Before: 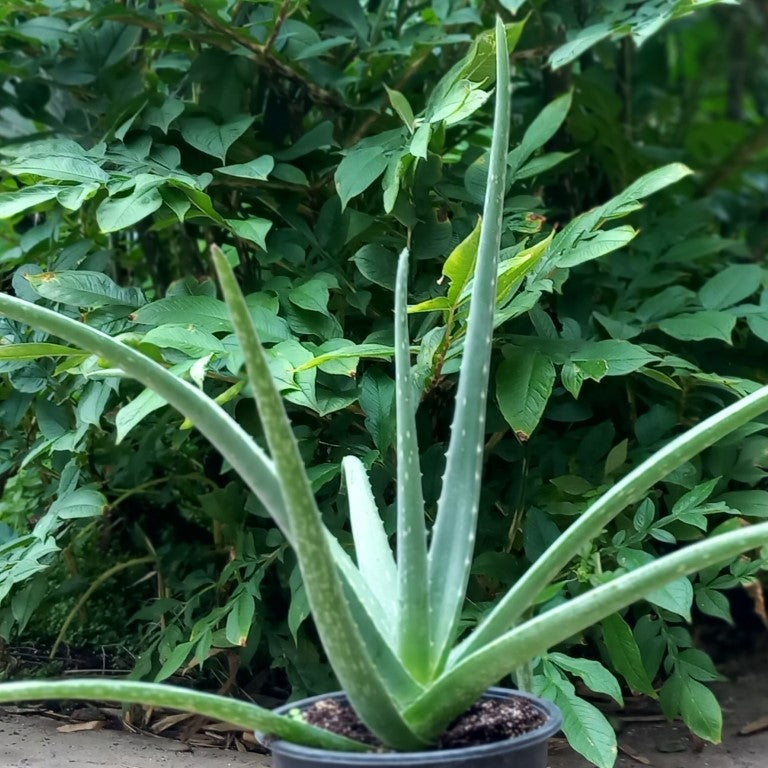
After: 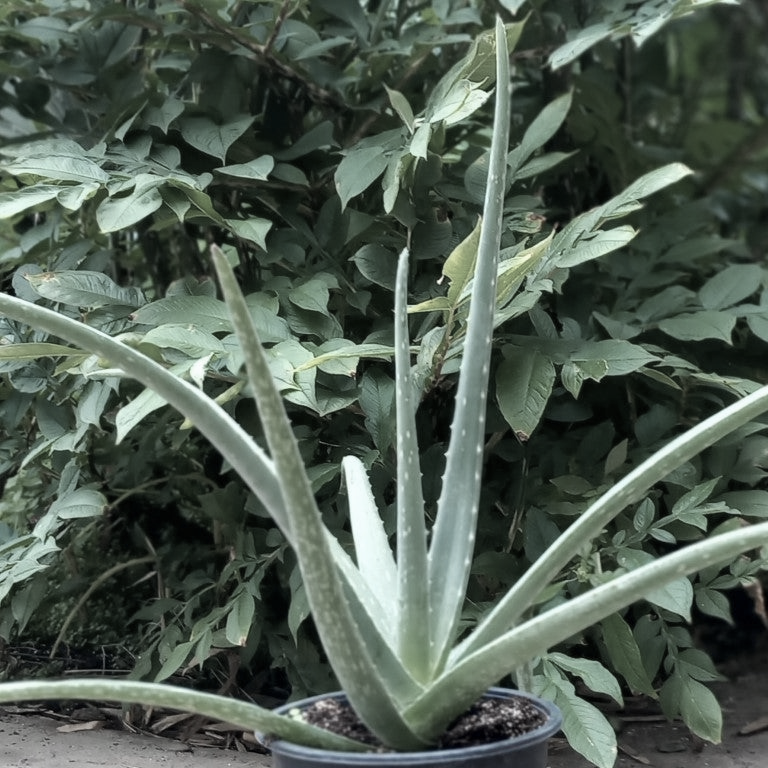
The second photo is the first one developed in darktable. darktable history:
color zones: curves: ch1 [(0.238, 0.163) (0.476, 0.2) (0.733, 0.322) (0.848, 0.134)]
